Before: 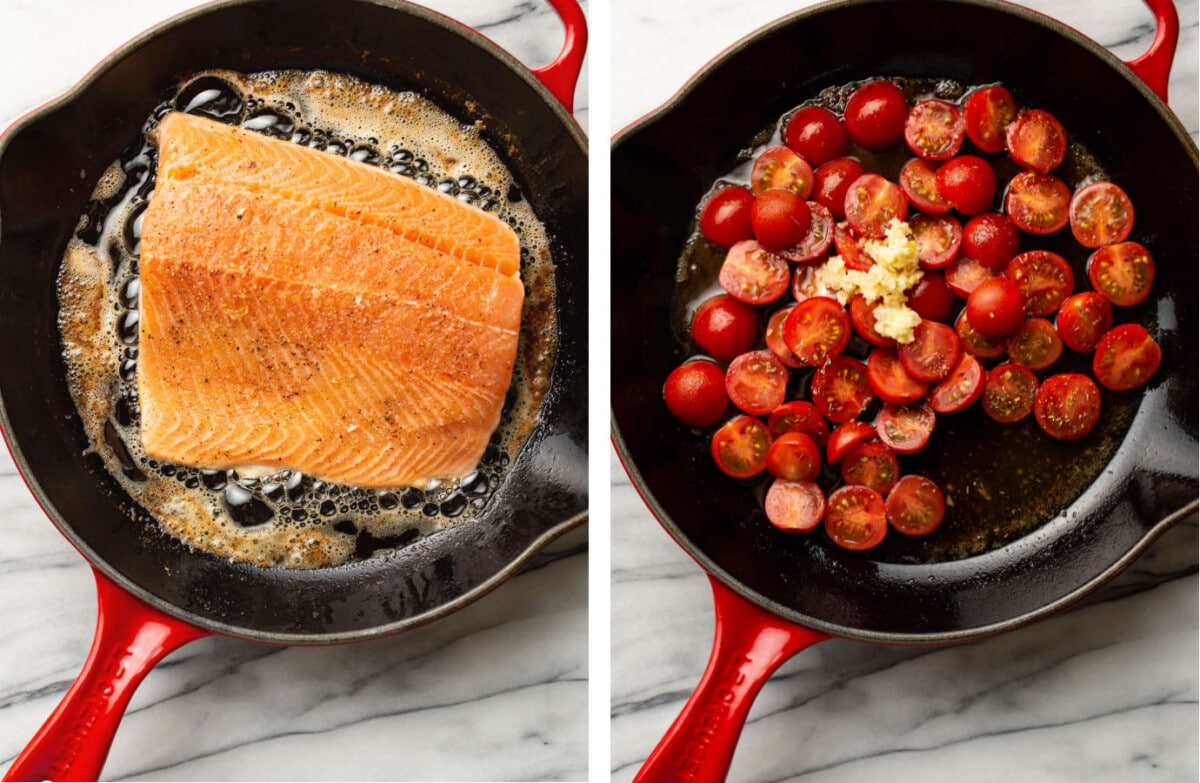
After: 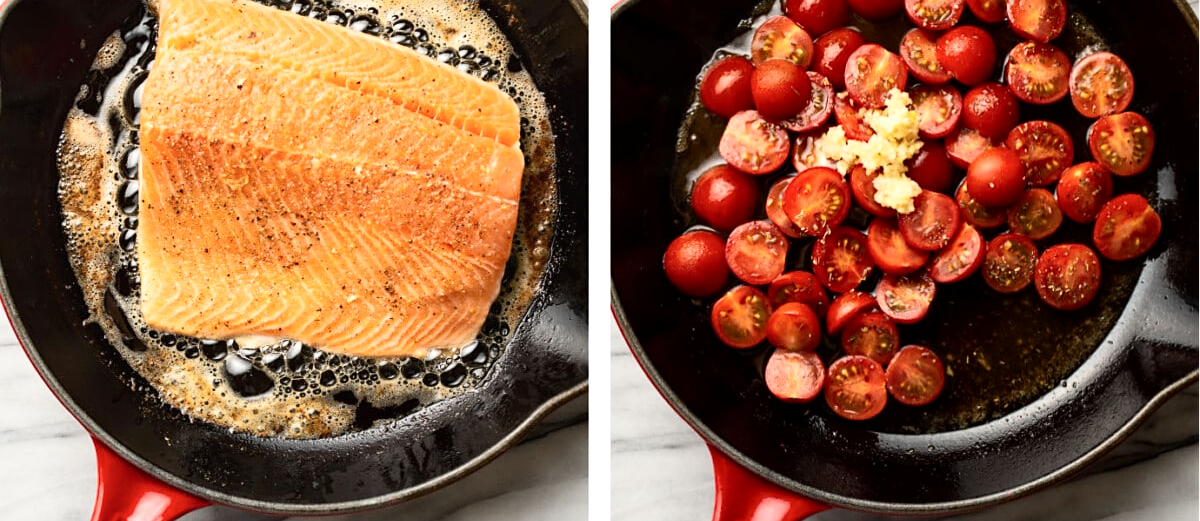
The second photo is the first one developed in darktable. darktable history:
local contrast: mode bilateral grid, contrast 20, coarseness 50, detail 120%, midtone range 0.2
sharpen: radius 1.559, amount 0.373, threshold 1.271
crop: top 16.727%, bottom 16.727%
contrast brightness saturation: contrast 0.24, brightness 0.09
